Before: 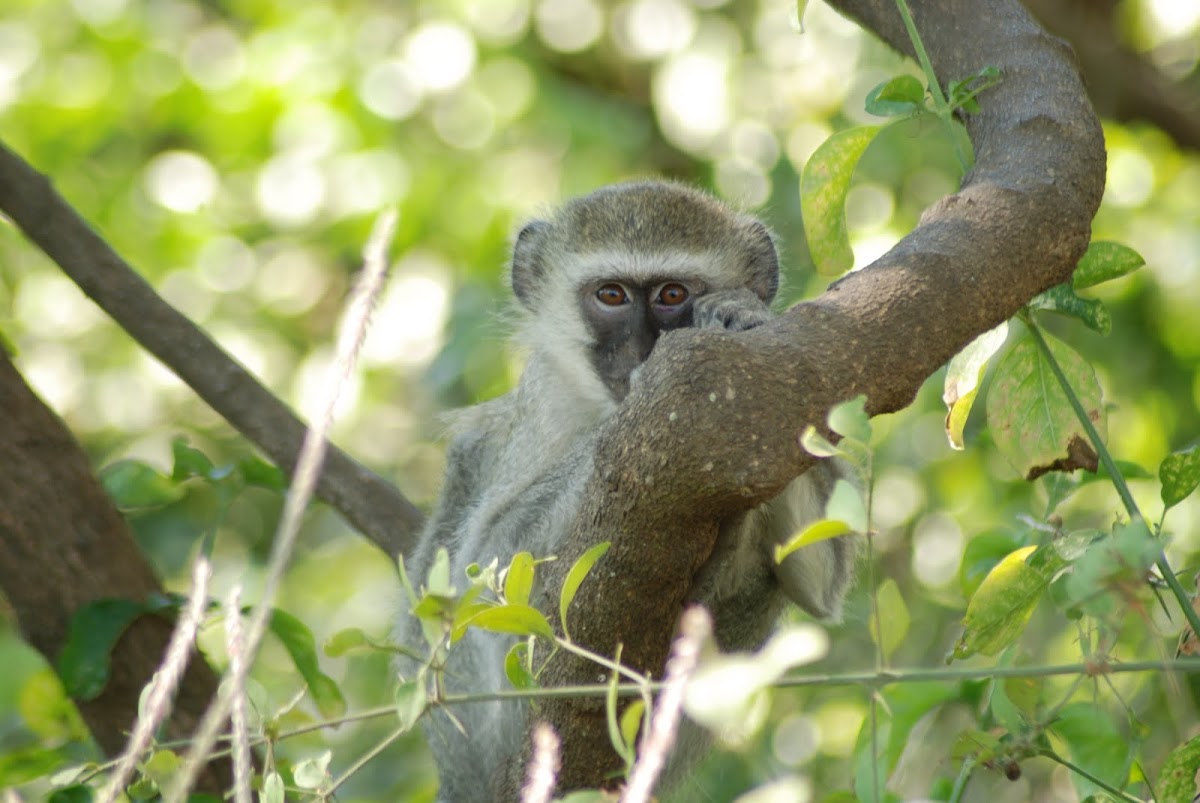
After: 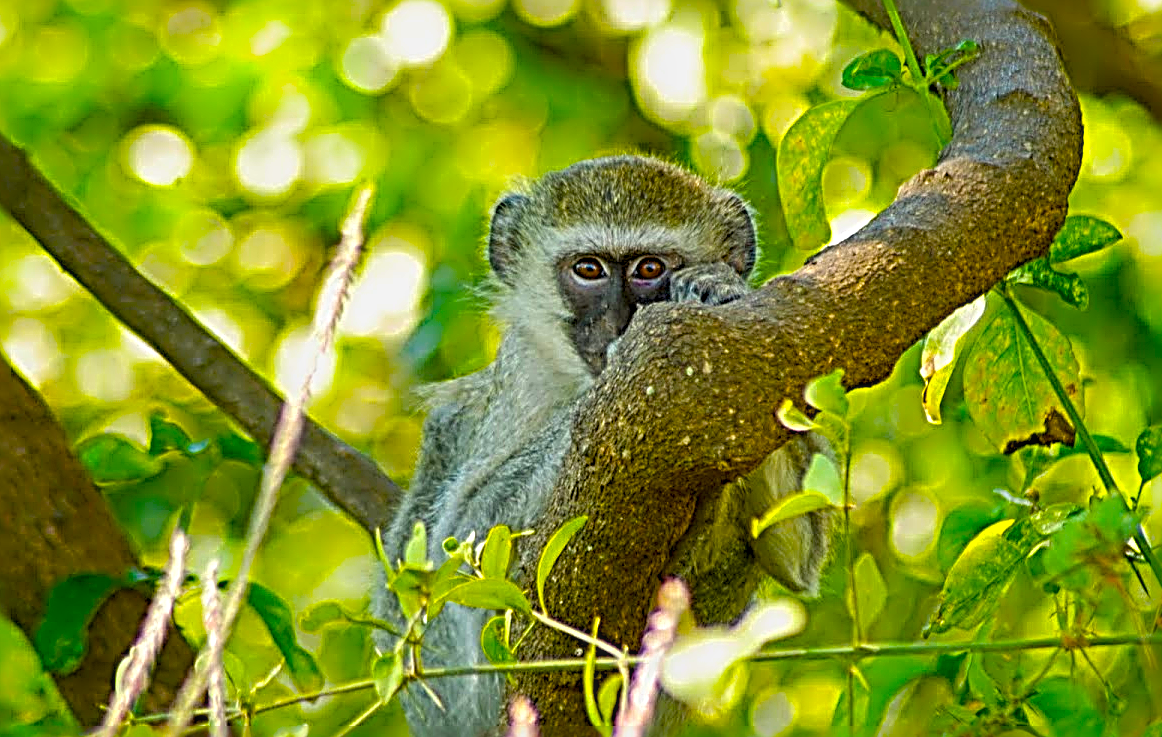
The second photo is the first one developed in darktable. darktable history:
color balance rgb: linear chroma grading › global chroma 15%, perceptual saturation grading › global saturation 30%
crop: left 1.964%, top 3.251%, right 1.122%, bottom 4.933%
sharpen: radius 4.001, amount 2
color balance: input saturation 134.34%, contrast -10.04%, contrast fulcrum 19.67%, output saturation 133.51%
white balance: red 1, blue 1
local contrast: on, module defaults
shadows and highlights: shadows color adjustment 97.66%, soften with gaussian
